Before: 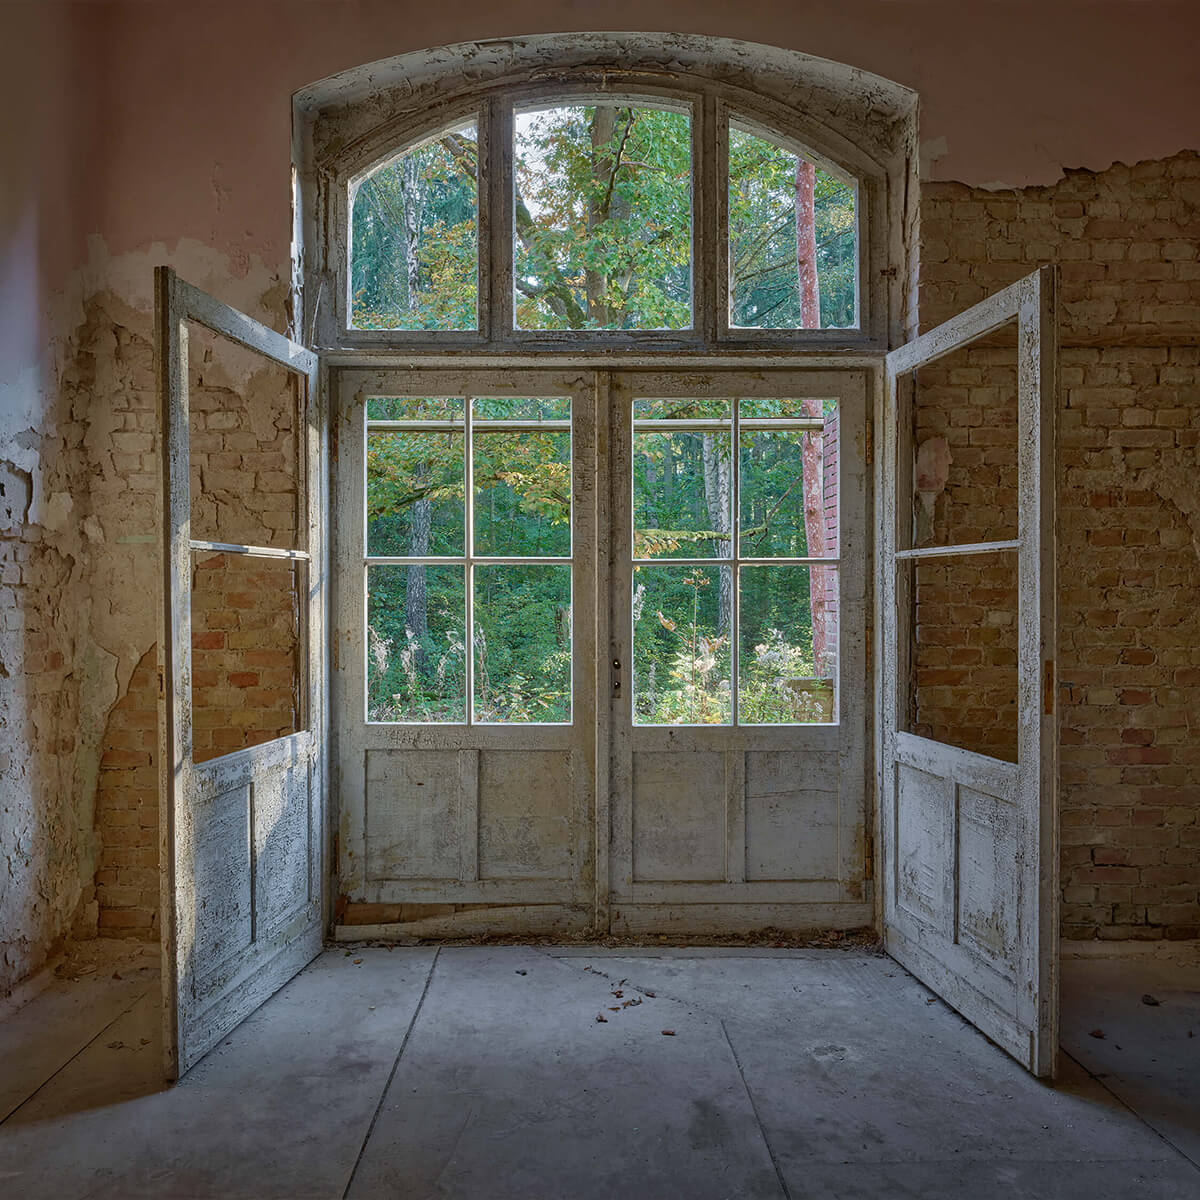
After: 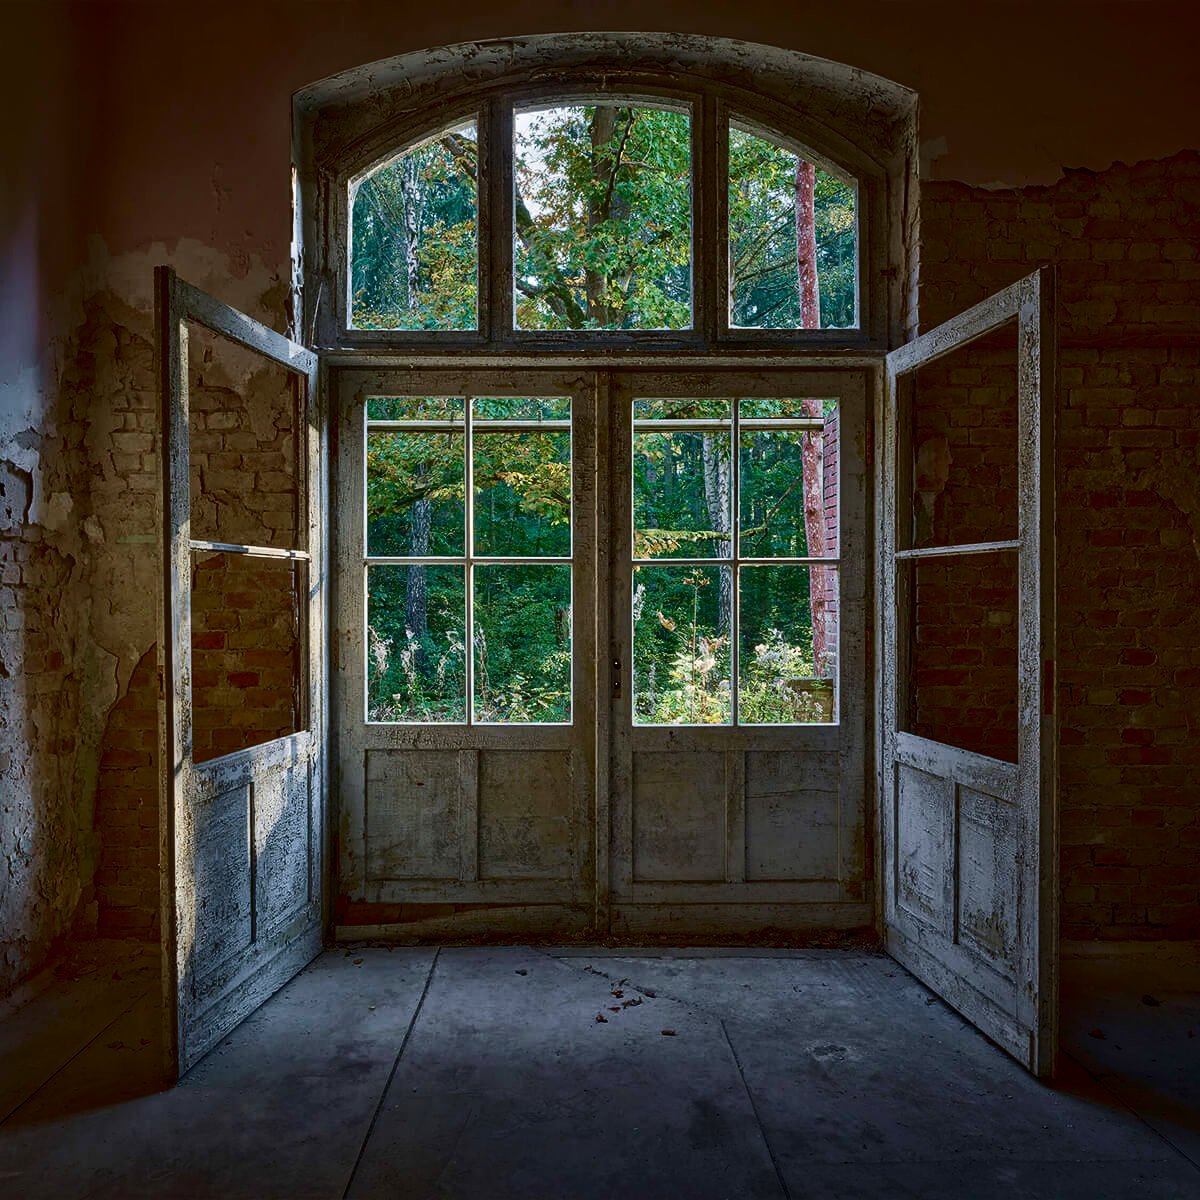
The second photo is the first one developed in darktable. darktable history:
contrast brightness saturation: contrast 0.237, brightness -0.227, saturation 0.137
velvia: strength 14.89%
